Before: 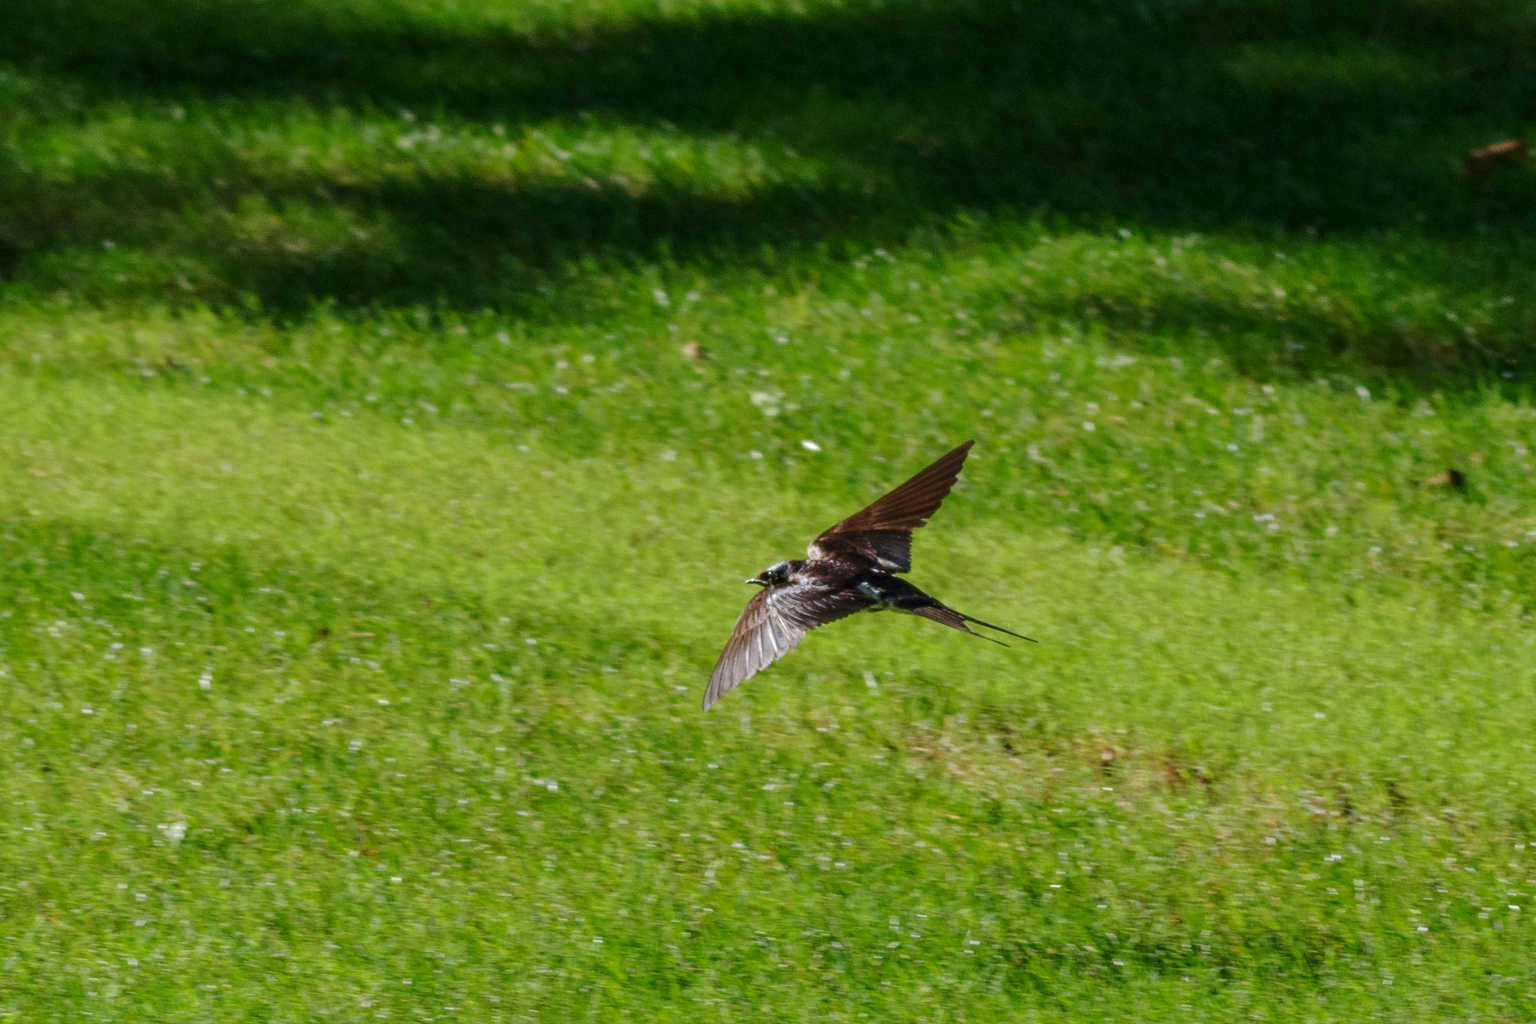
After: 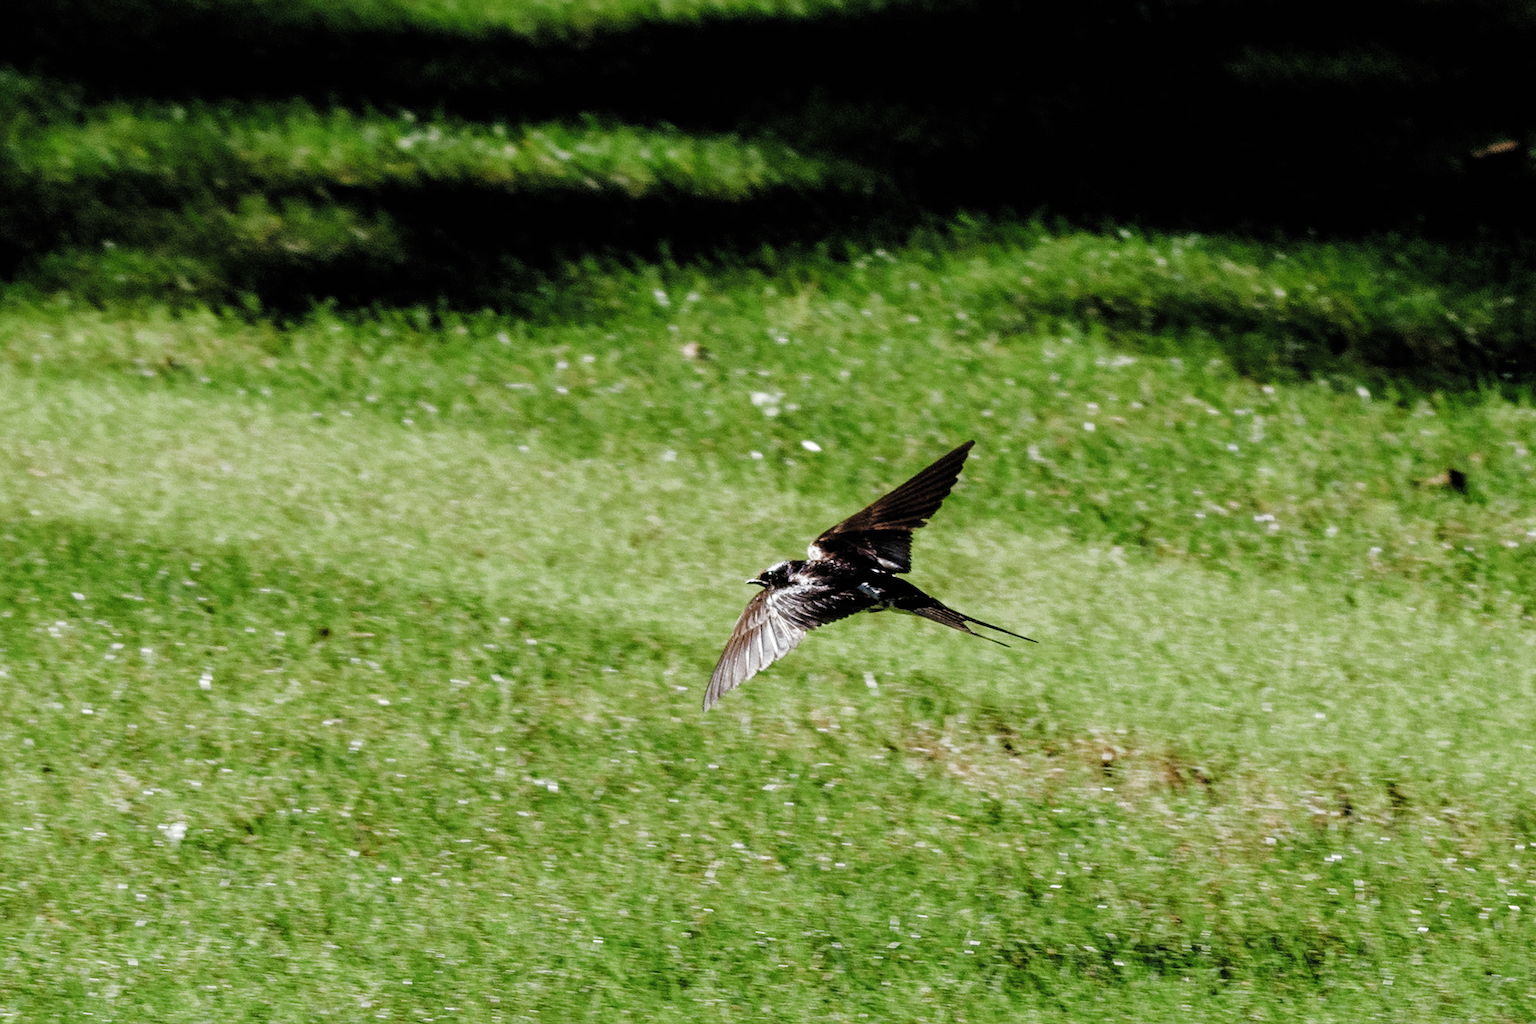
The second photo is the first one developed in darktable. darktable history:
filmic rgb: black relative exposure -4.03 EV, white relative exposure 3 EV, hardness 2.99, contrast 1.488, preserve chrominance RGB euclidean norm (legacy), color science v4 (2020)
sharpen: on, module defaults
